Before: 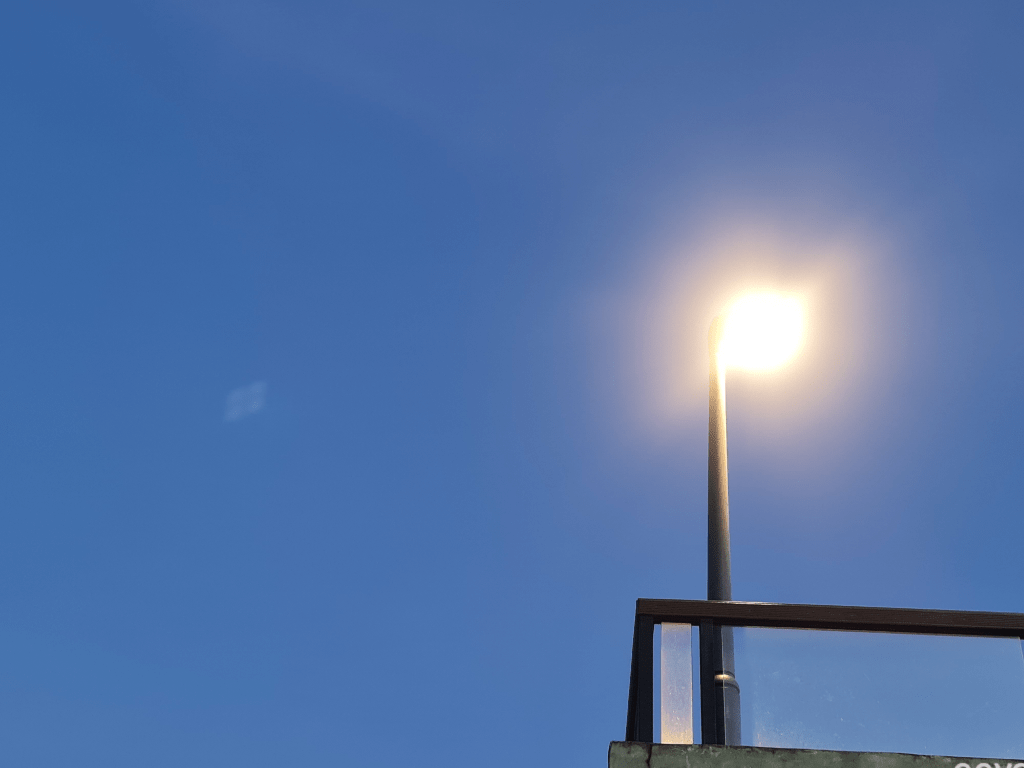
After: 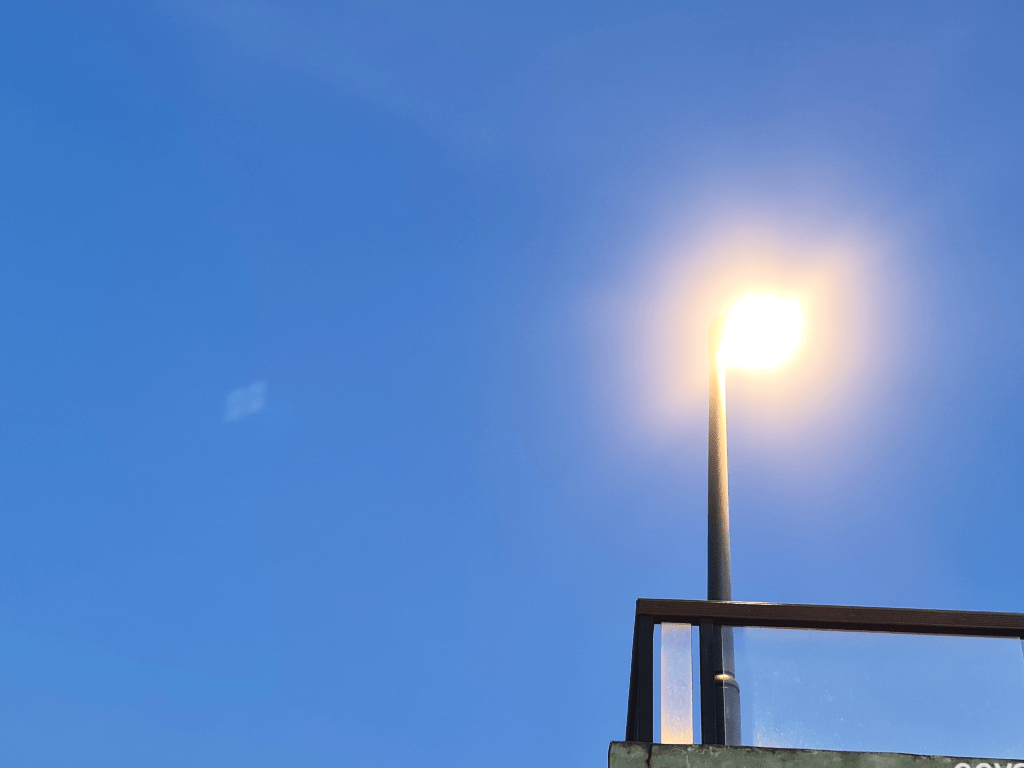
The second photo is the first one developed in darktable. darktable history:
contrast brightness saturation: contrast 0.198, brightness 0.158, saturation 0.229
